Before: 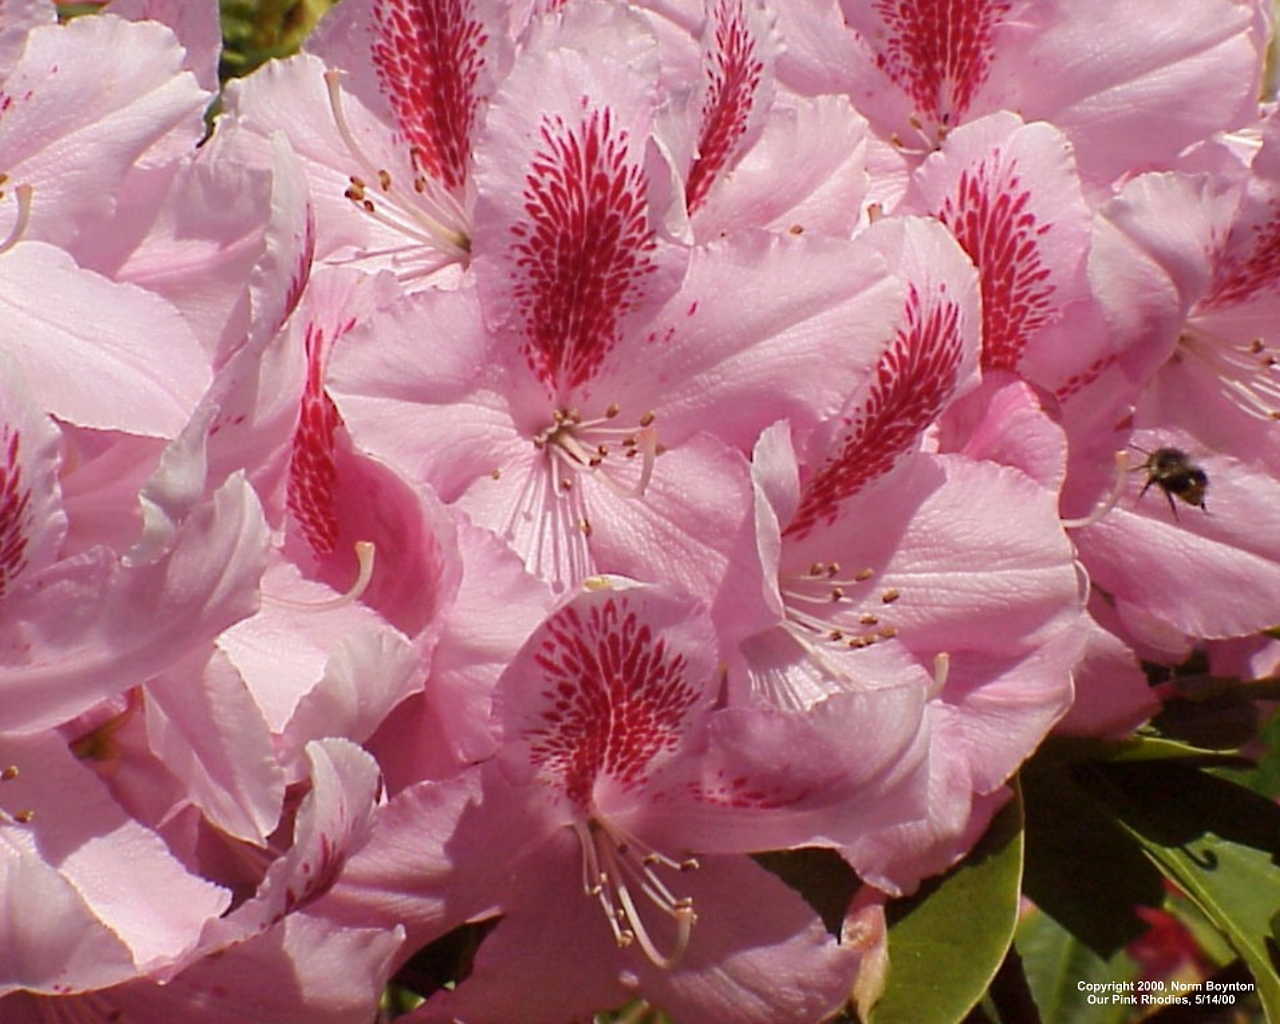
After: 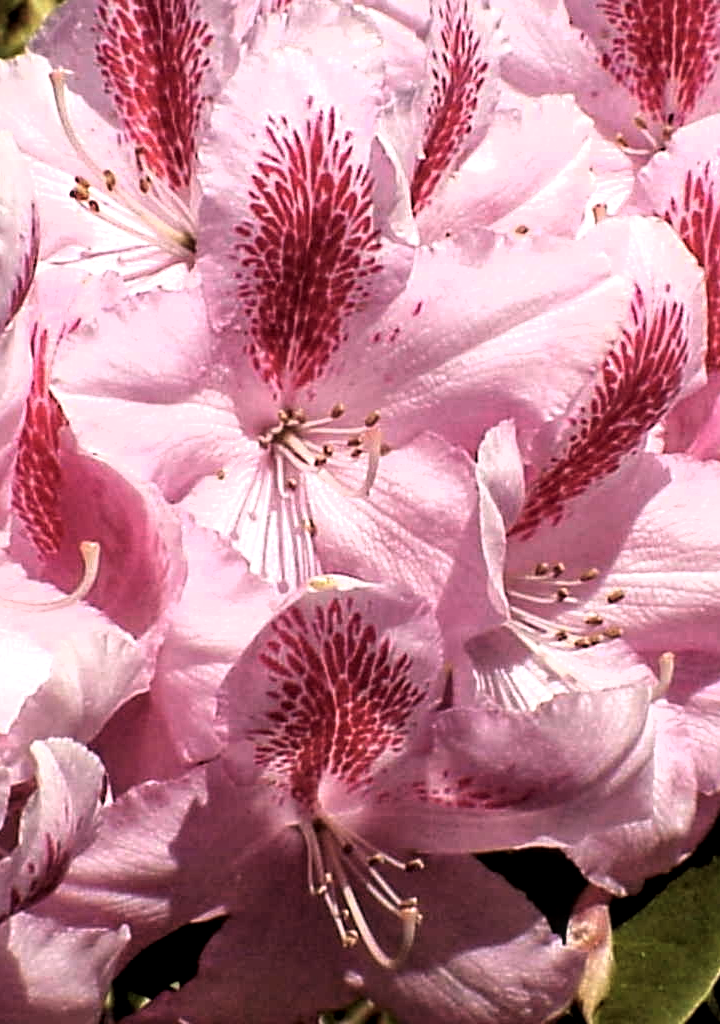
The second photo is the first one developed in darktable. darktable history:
crop: left 21.496%, right 22.254%
sharpen: amount 0.2
filmic rgb: black relative exposure -8.2 EV, white relative exposure 2.2 EV, threshold 3 EV, hardness 7.11, latitude 85.74%, contrast 1.696, highlights saturation mix -4%, shadows ↔ highlights balance -2.69%, color science v5 (2021), contrast in shadows safe, contrast in highlights safe, enable highlight reconstruction true
local contrast: detail 130%
